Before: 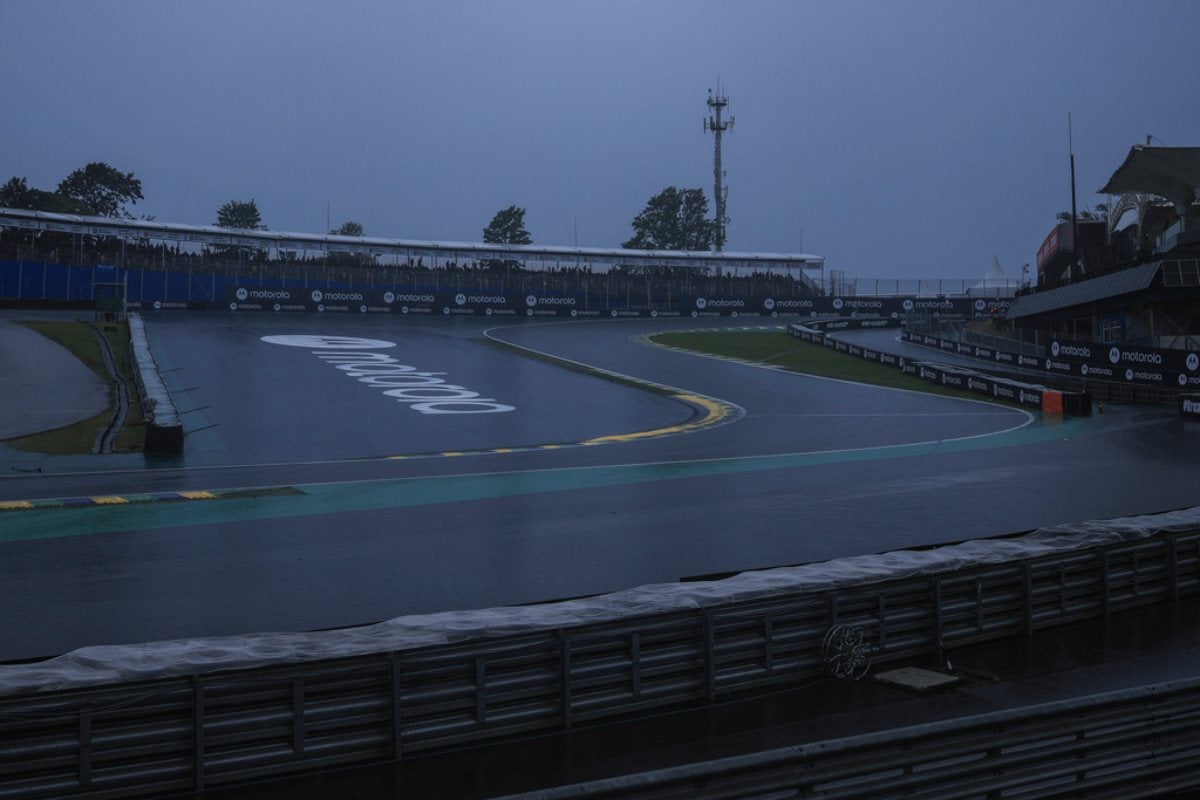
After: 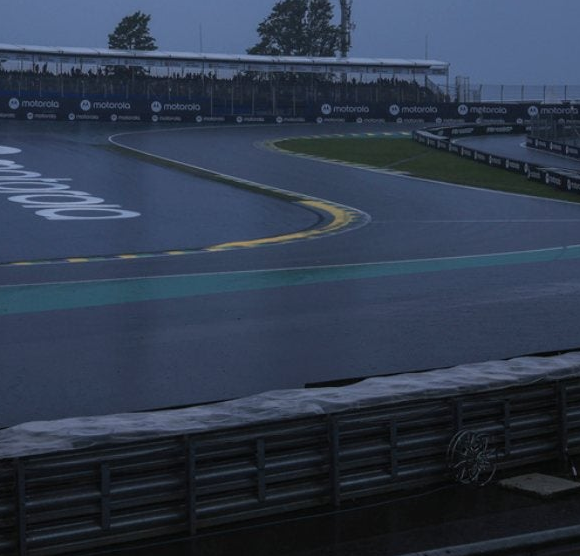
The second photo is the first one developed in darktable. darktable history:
crop: left 31.328%, top 24.26%, right 20.268%, bottom 6.228%
